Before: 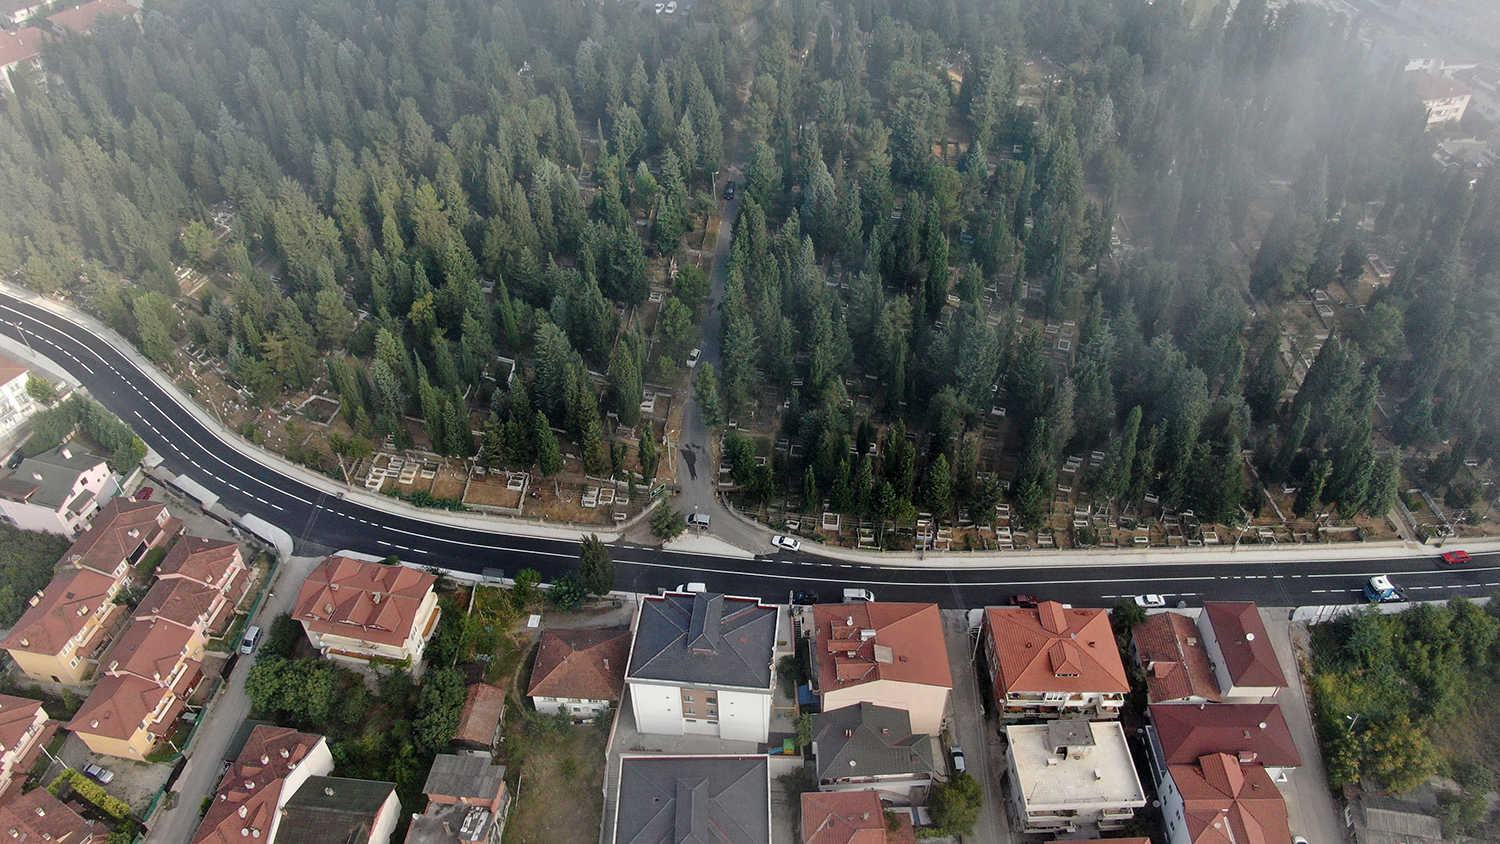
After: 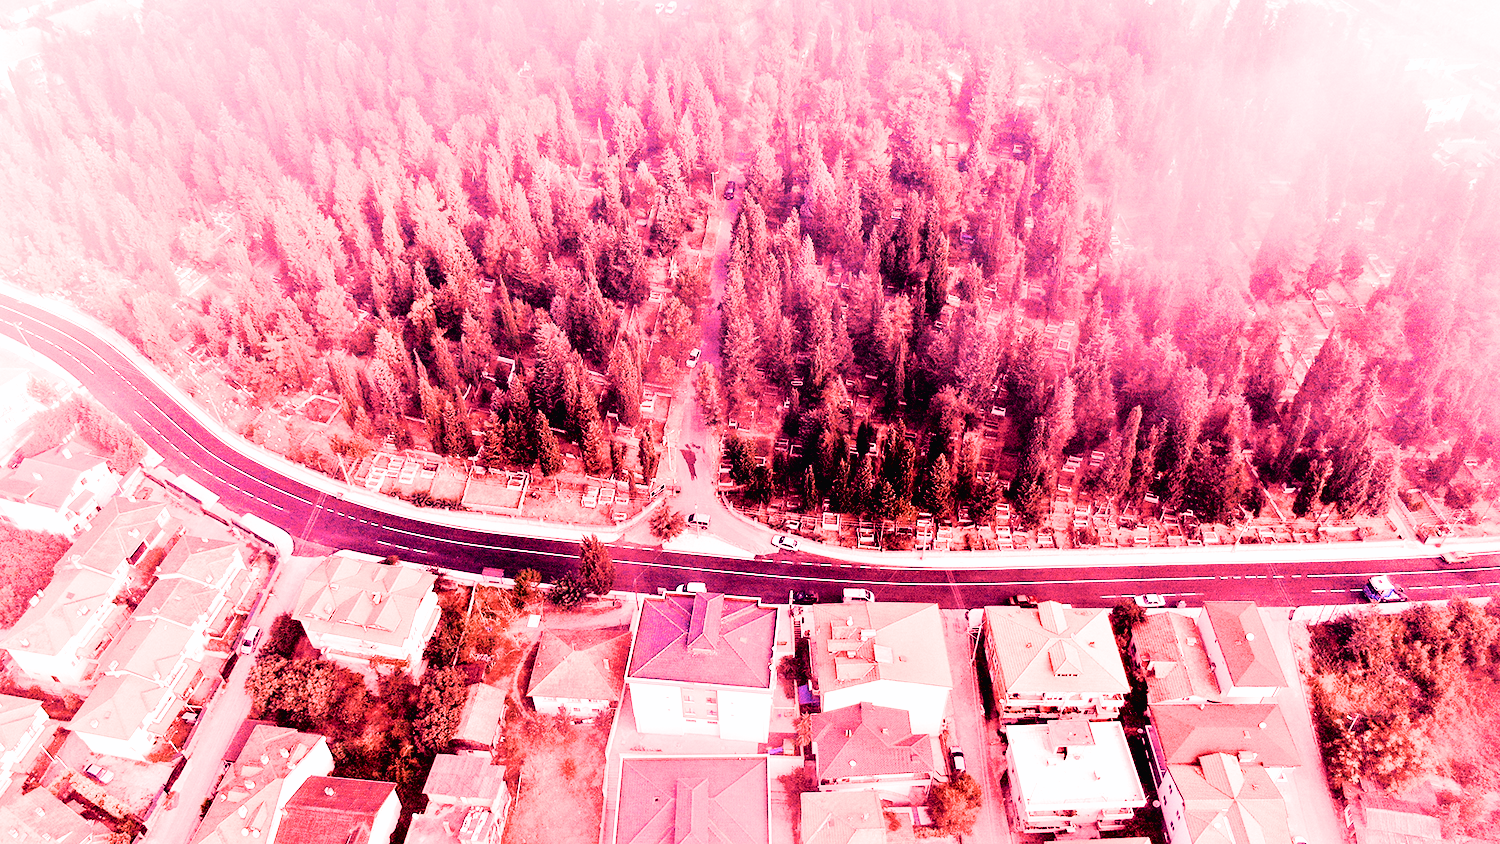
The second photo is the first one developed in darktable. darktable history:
tone curve: curves: ch0 [(0, 0.013) (0.054, 0.018) (0.205, 0.191) (0.289, 0.292) (0.39, 0.424) (0.493, 0.551) (0.647, 0.752) (0.778, 0.895) (1, 0.998)]; ch1 [(0, 0) (0.385, 0.343) (0.439, 0.415) (0.494, 0.495) (0.501, 0.501) (0.51, 0.509) (0.54, 0.546) (0.586, 0.606) (0.66, 0.701) (0.783, 0.804) (1, 1)]; ch2 [(0, 0) (0.32, 0.281) (0.403, 0.399) (0.441, 0.428) (0.47, 0.469) (0.498, 0.496) (0.524, 0.538) (0.566, 0.579) (0.633, 0.665) (0.7, 0.711) (1, 1)], color space Lab, independent channels, preserve colors none
white balance: red 4.26, blue 1.802
filmic rgb: black relative exposure -5 EV, hardness 2.88, contrast 1.3, highlights saturation mix -30%
